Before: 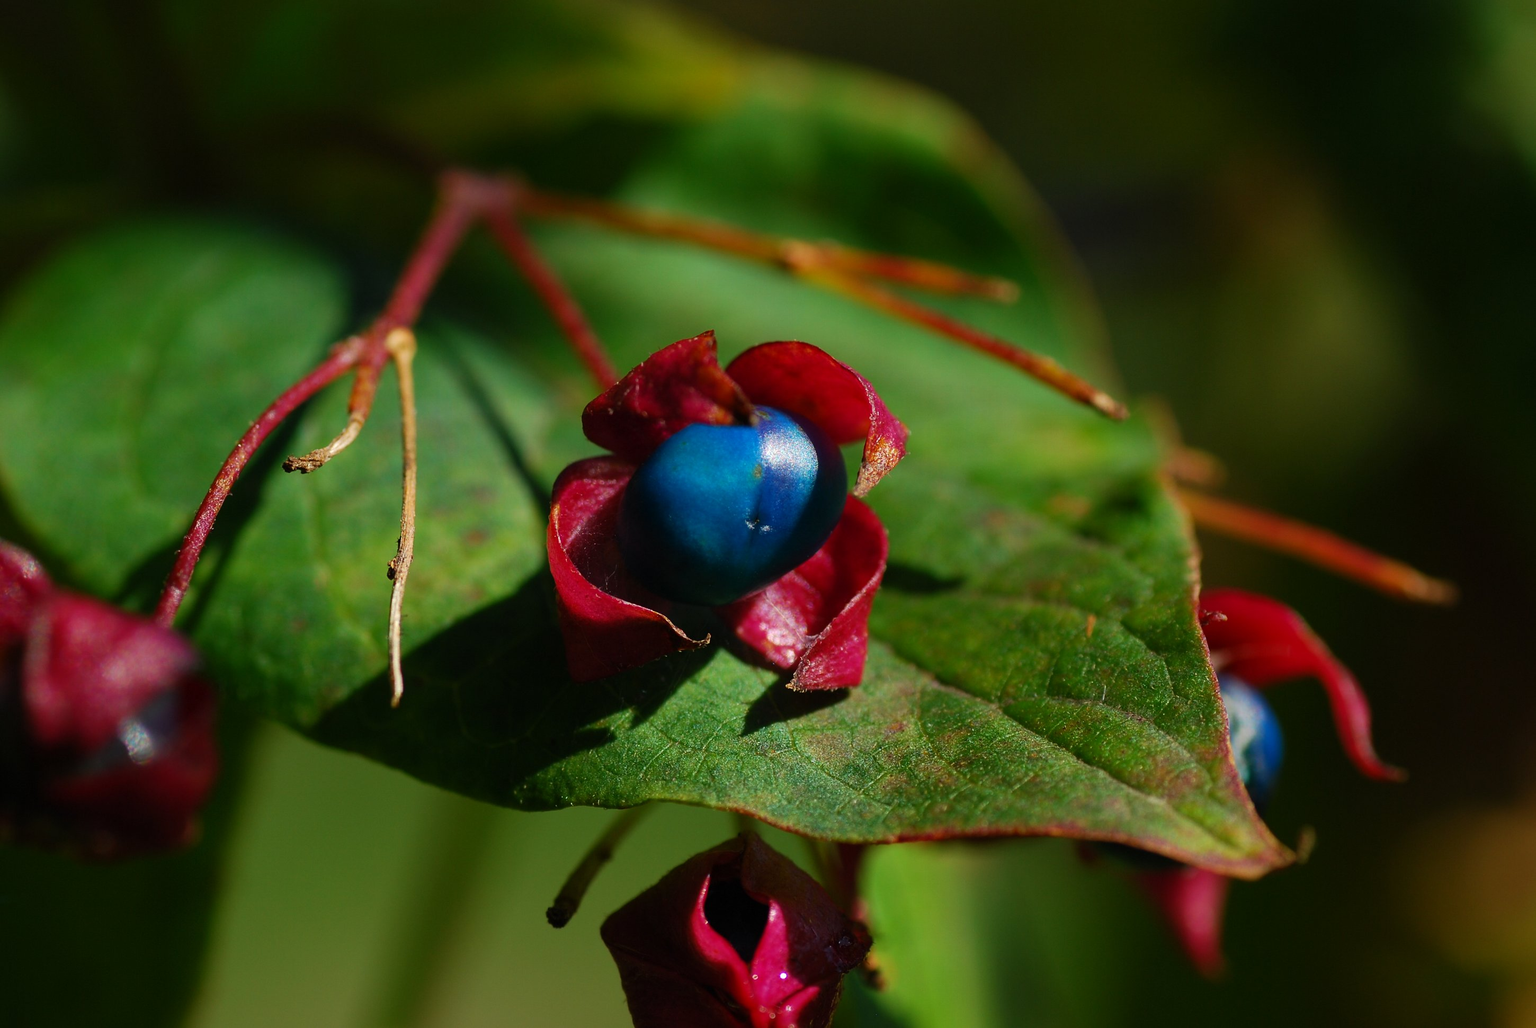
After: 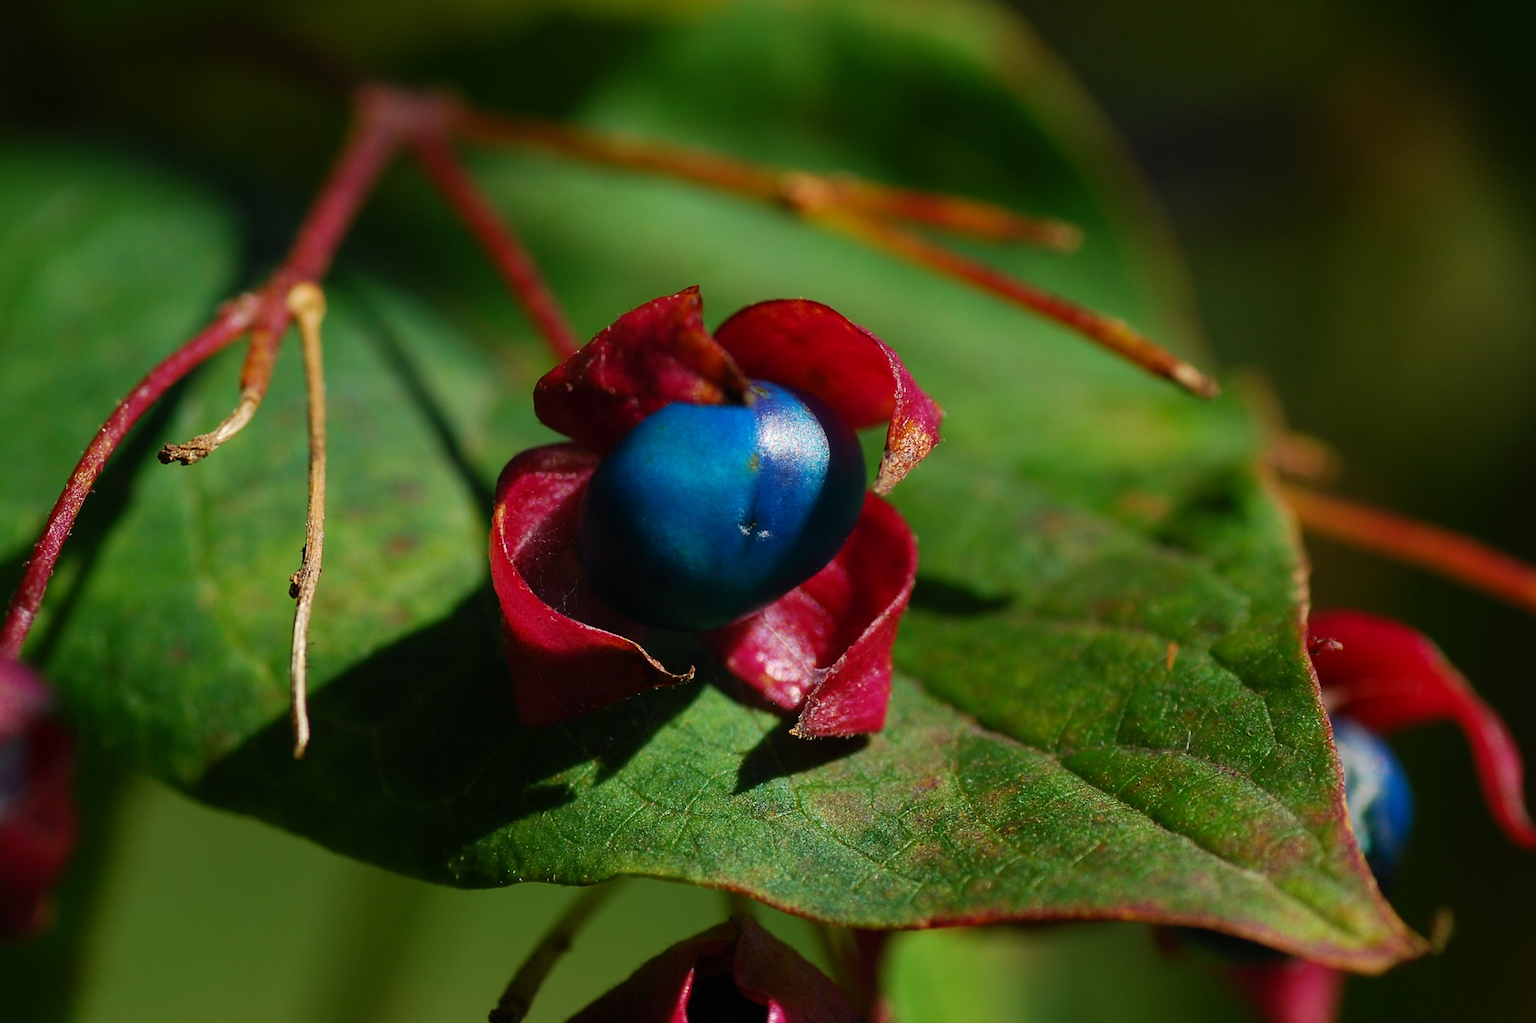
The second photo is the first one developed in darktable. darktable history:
crop and rotate: left 10.216%, top 10.063%, right 10.048%, bottom 10.537%
